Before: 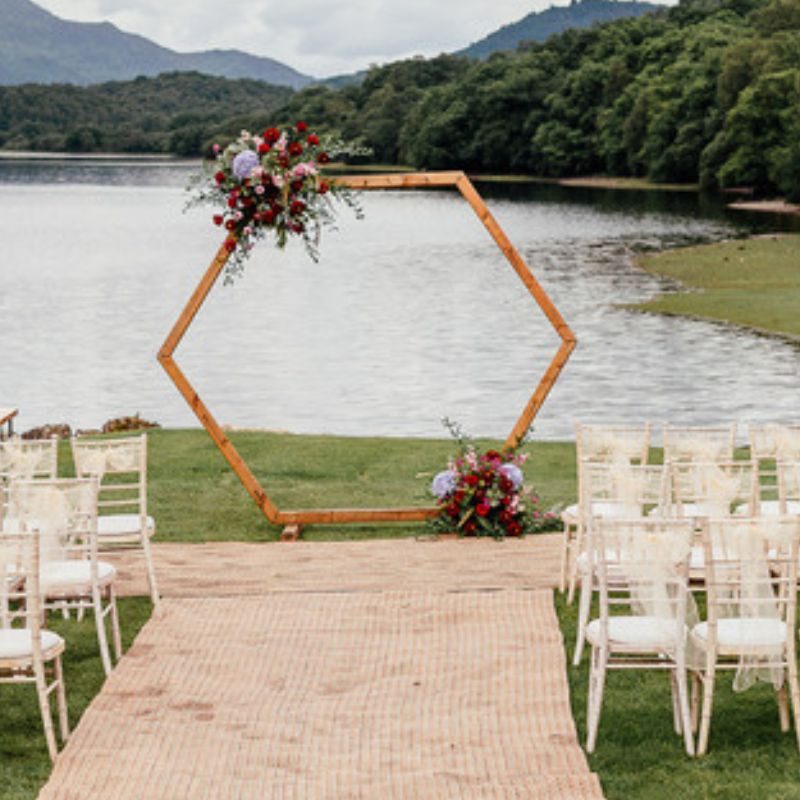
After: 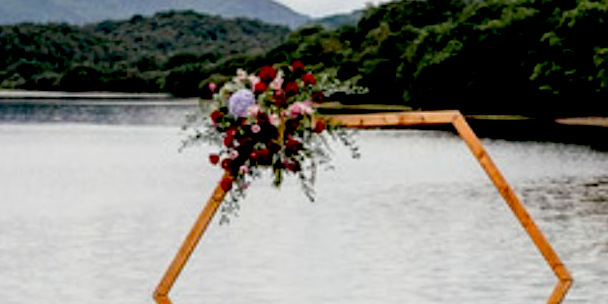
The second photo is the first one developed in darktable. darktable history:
exposure: black level correction 0.049, exposure 0.014 EV, compensate highlight preservation false
crop: left 0.578%, top 7.633%, right 23.421%, bottom 54.247%
